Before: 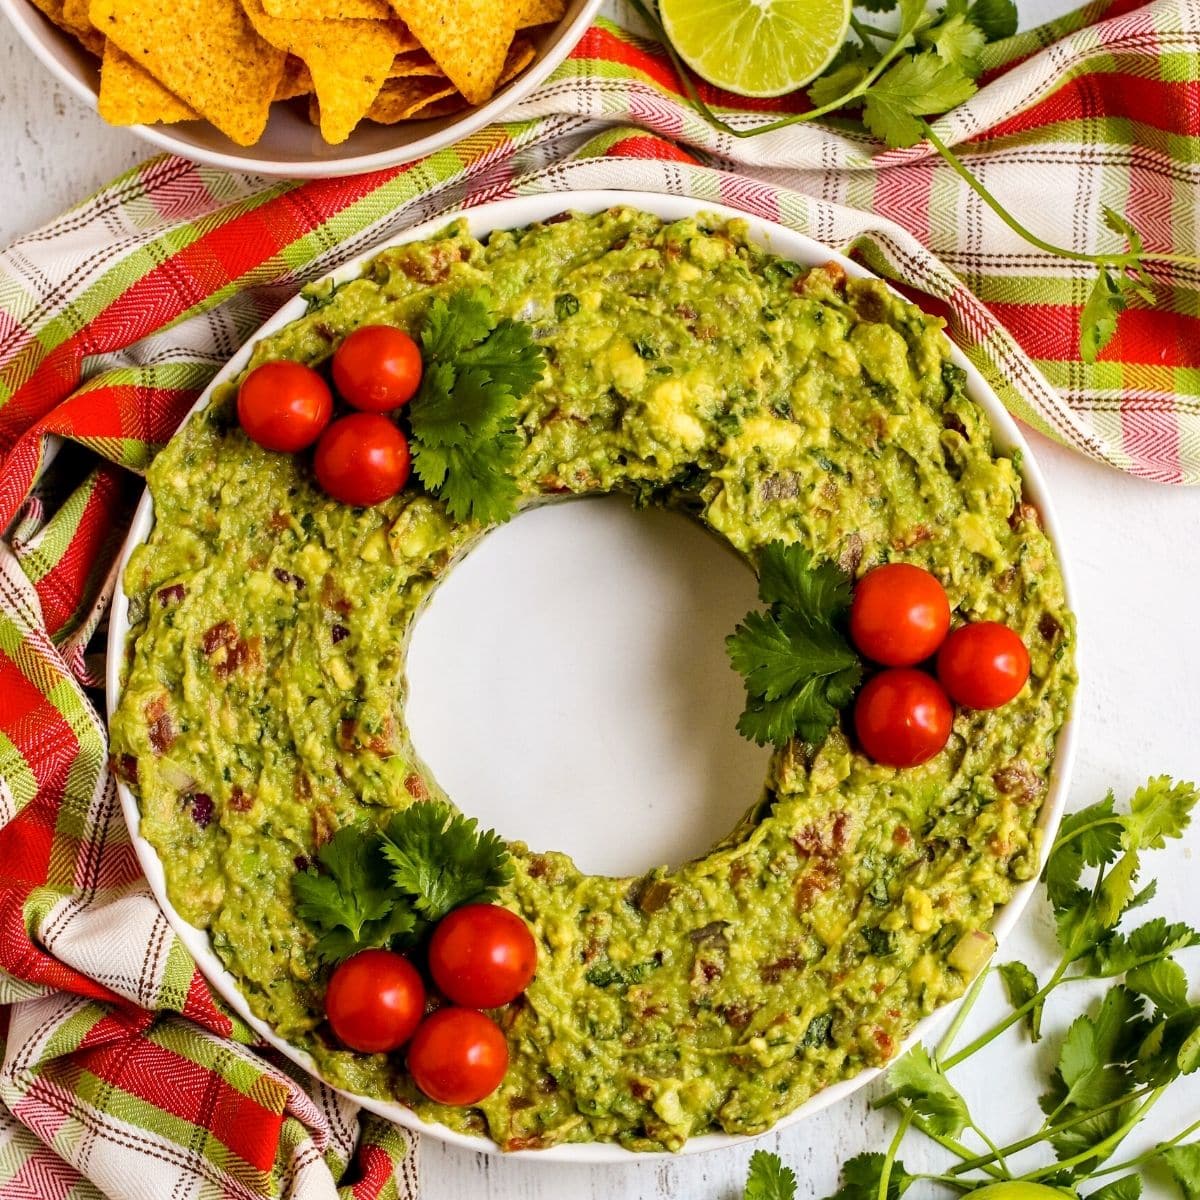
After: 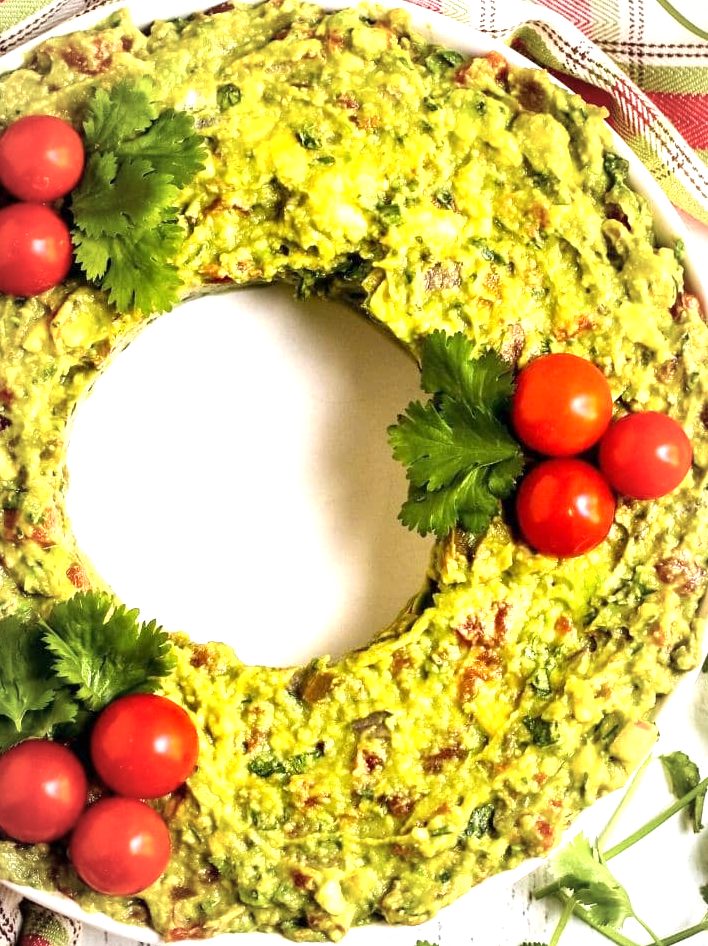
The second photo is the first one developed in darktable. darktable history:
vignetting: fall-off start 72.15%, fall-off radius 108.13%, width/height ratio 0.734
exposure: exposure 1.162 EV, compensate highlight preservation false
crop and rotate: left 28.226%, top 17.507%, right 12.742%, bottom 3.632%
